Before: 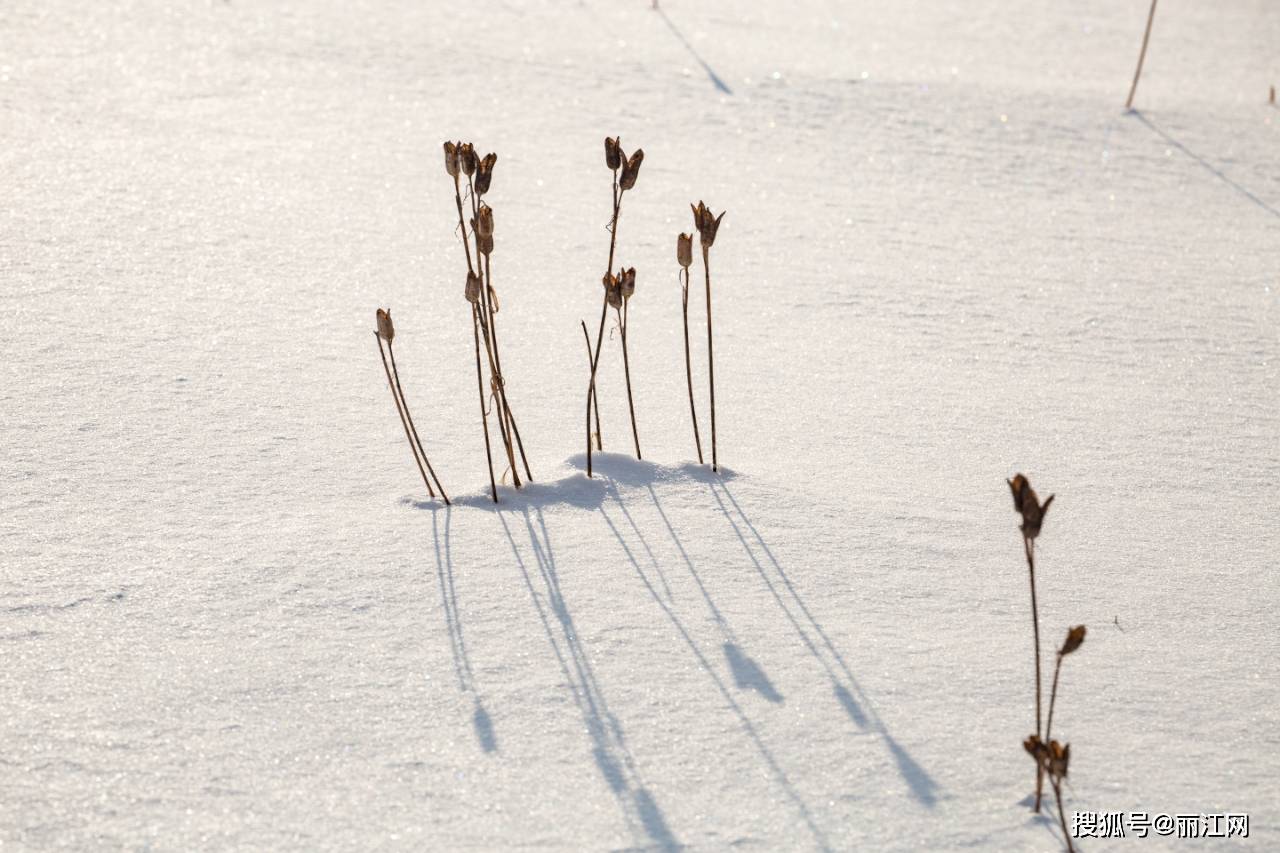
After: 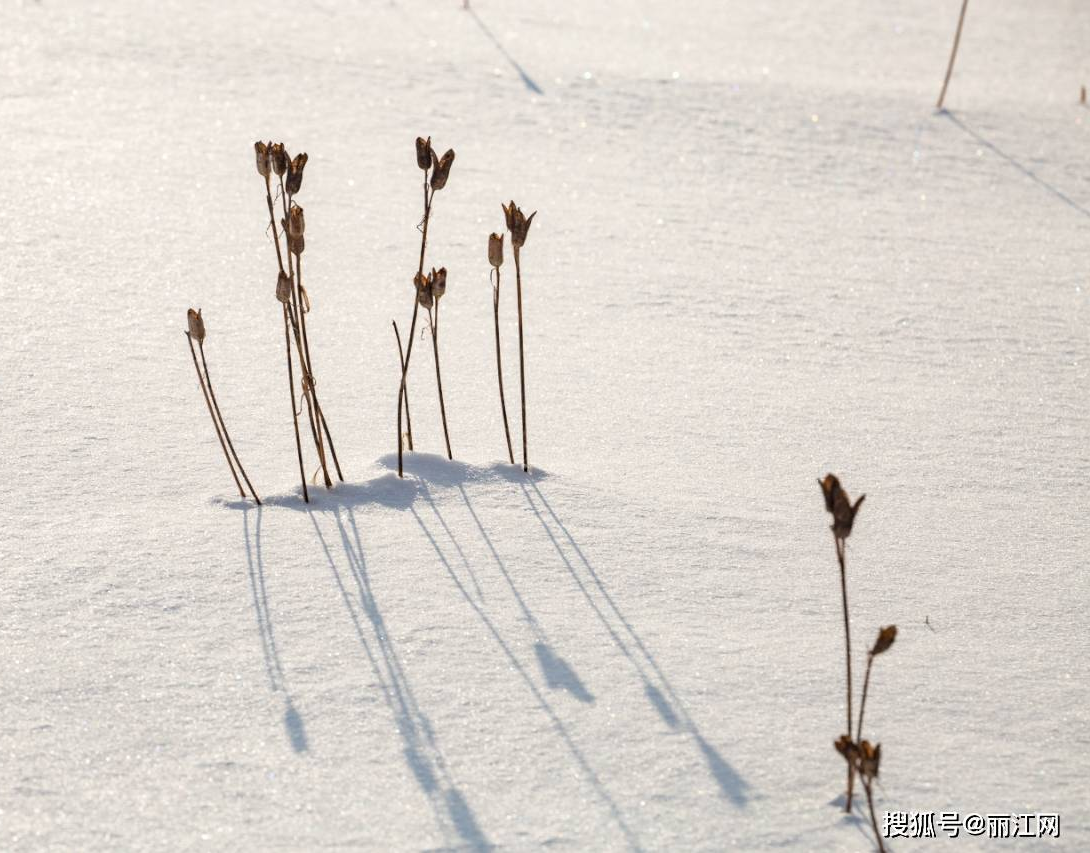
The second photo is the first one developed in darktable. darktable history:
crop and rotate: left 14.786%
